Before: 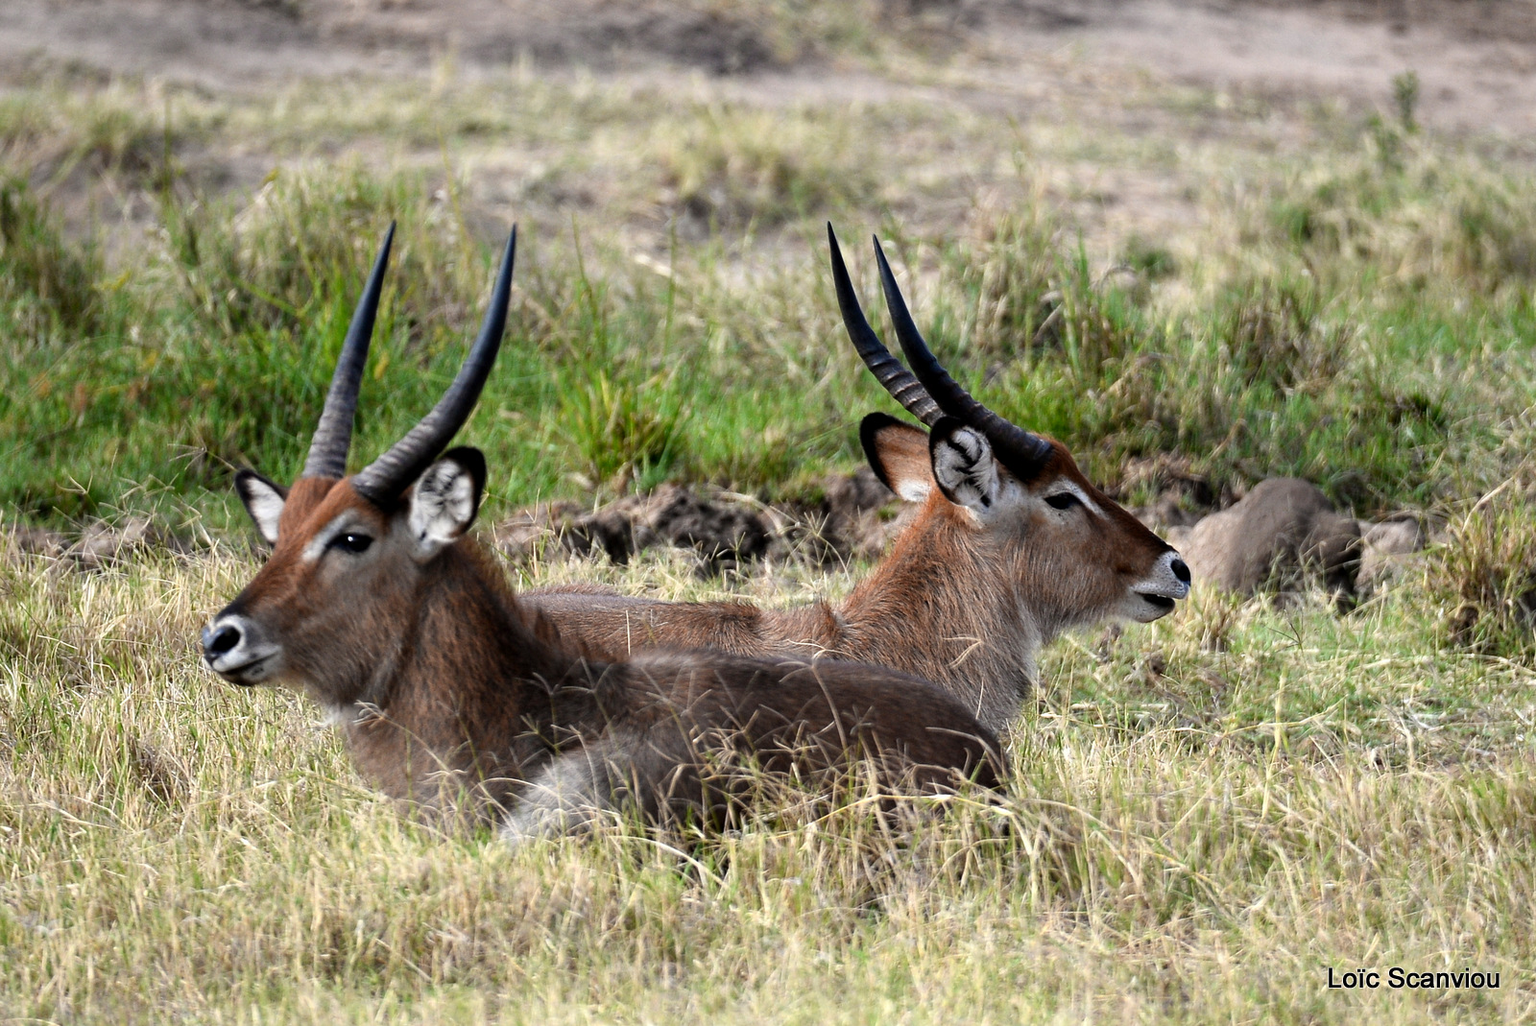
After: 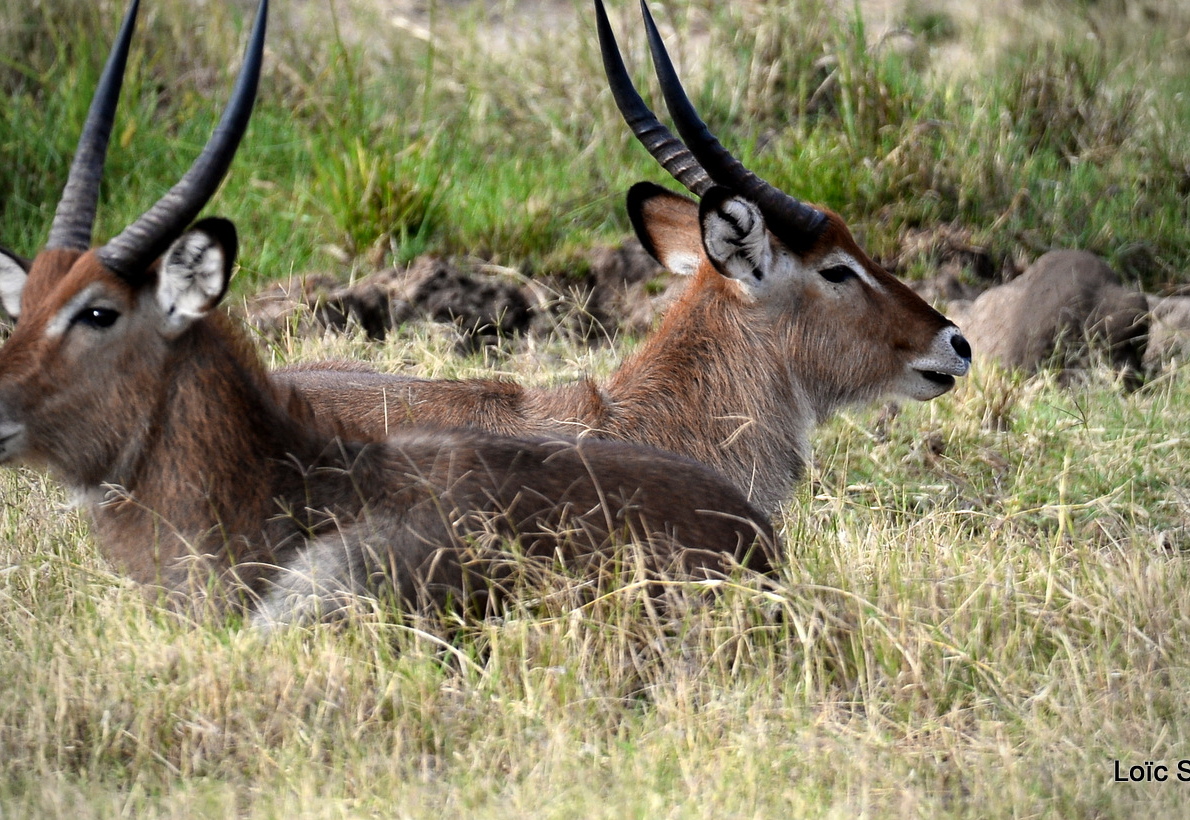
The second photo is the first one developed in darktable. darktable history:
crop: left 16.843%, top 23.274%, right 8.772%
vignetting: brightness -0.457, saturation -0.299, center (-0.01, 0), unbound false
